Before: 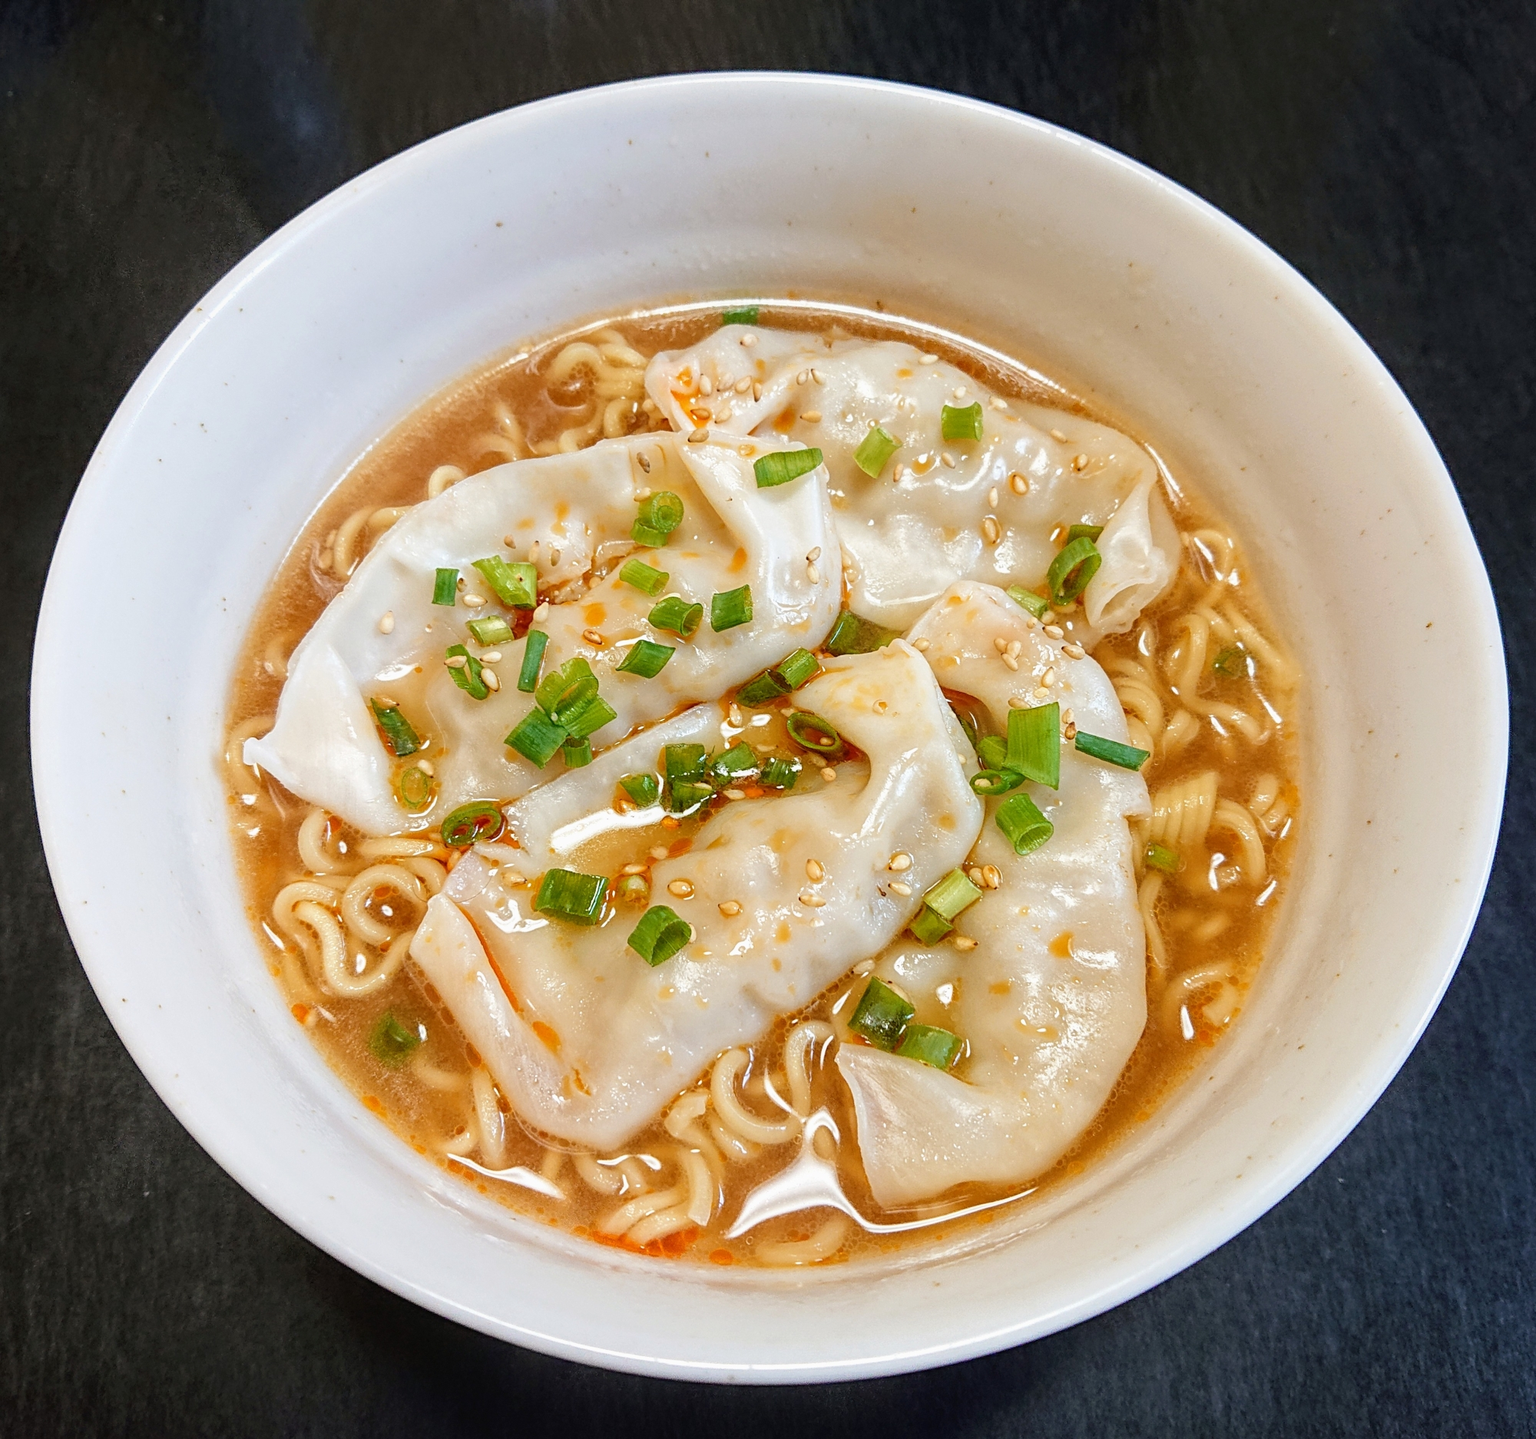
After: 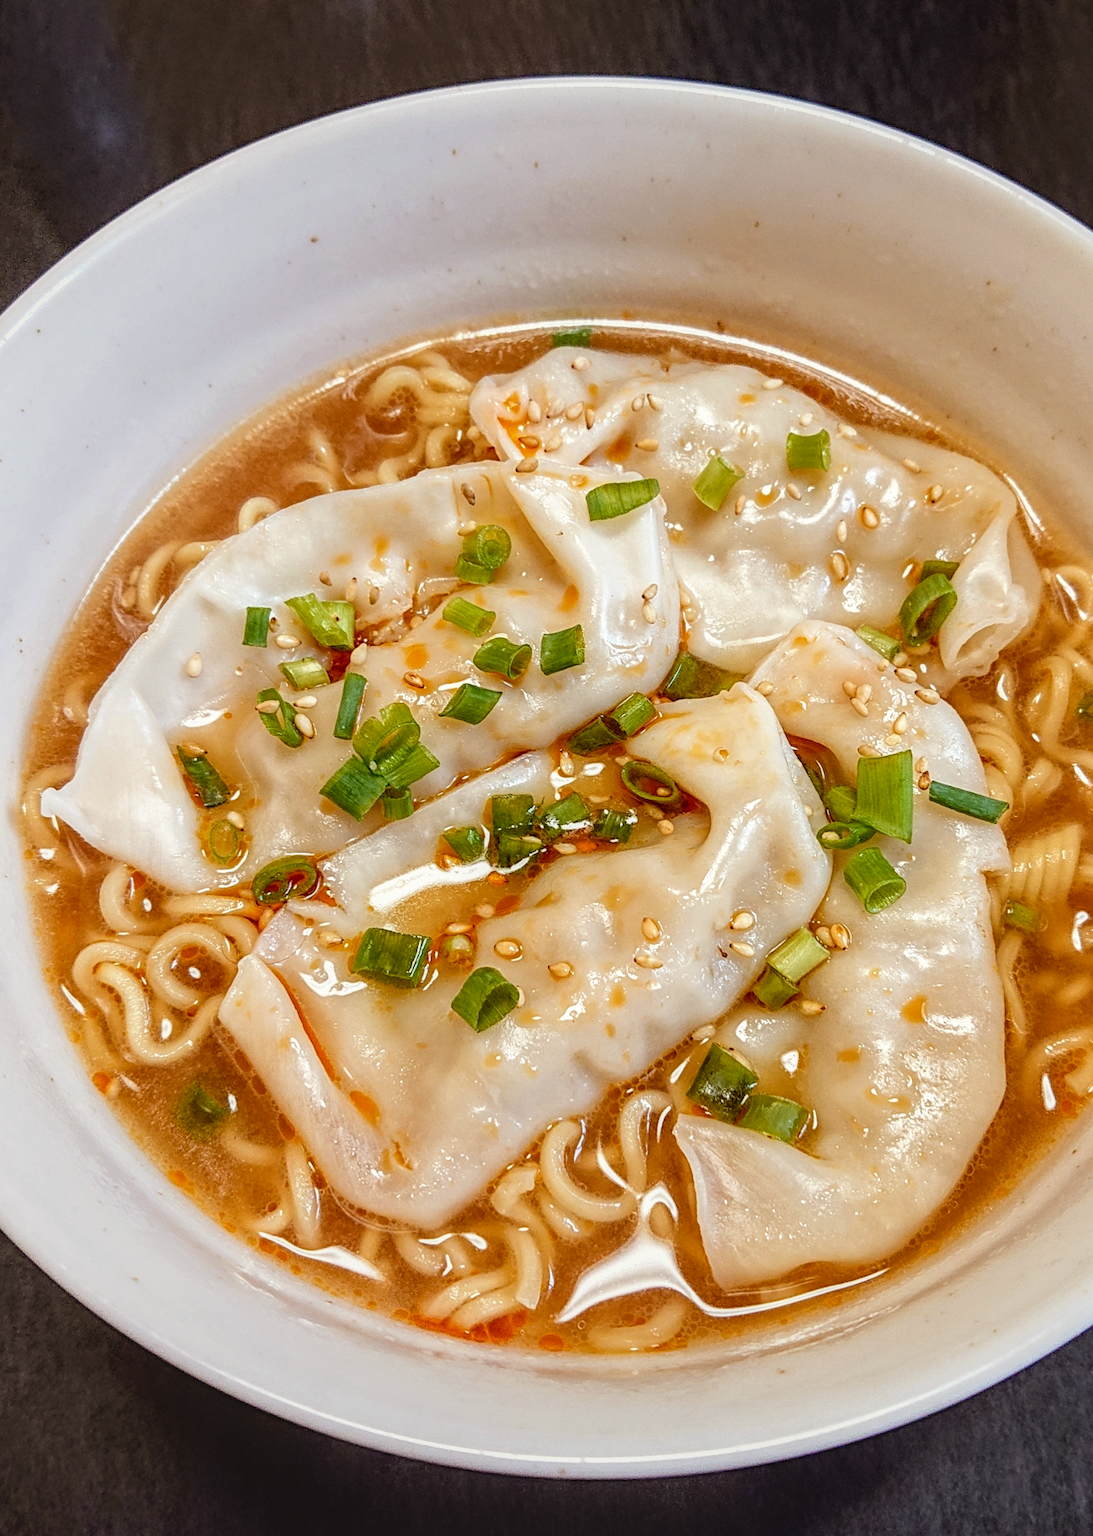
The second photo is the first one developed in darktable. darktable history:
crop and rotate: left 13.398%, right 19.94%
color balance rgb: power › chroma 1.568%, power › hue 27.58°, perceptual saturation grading › global saturation 0.72%, perceptual brilliance grading › global brilliance -0.827%, perceptual brilliance grading › highlights -1.466%, perceptual brilliance grading › mid-tones -2.092%, perceptual brilliance grading › shadows -1.216%
local contrast: on, module defaults
